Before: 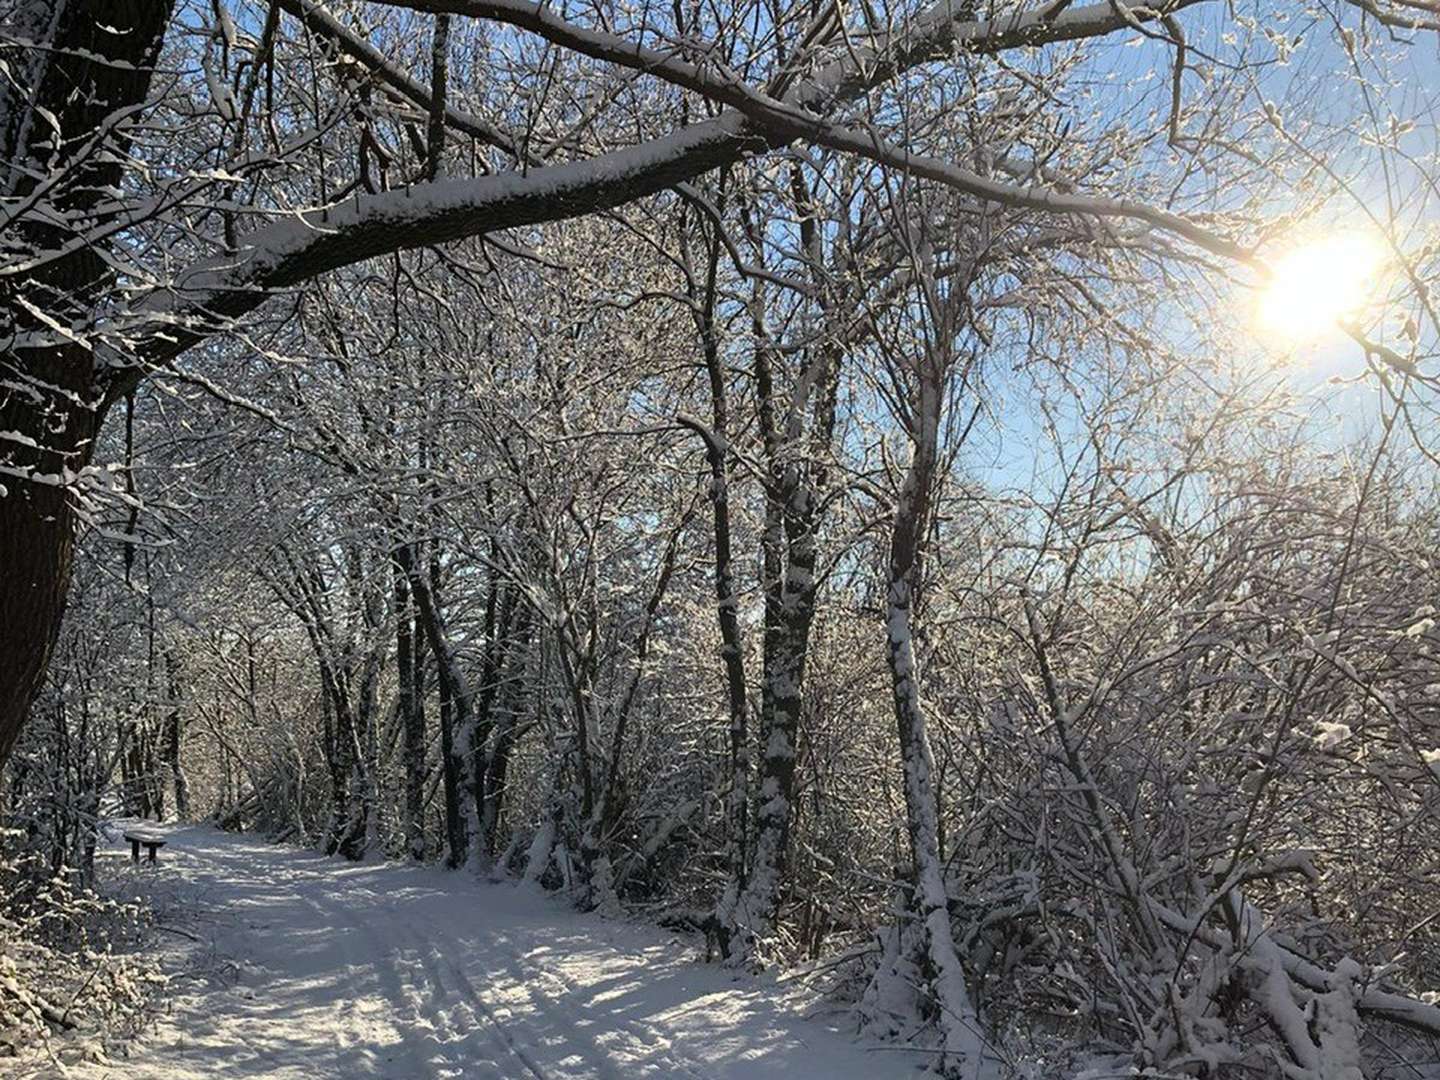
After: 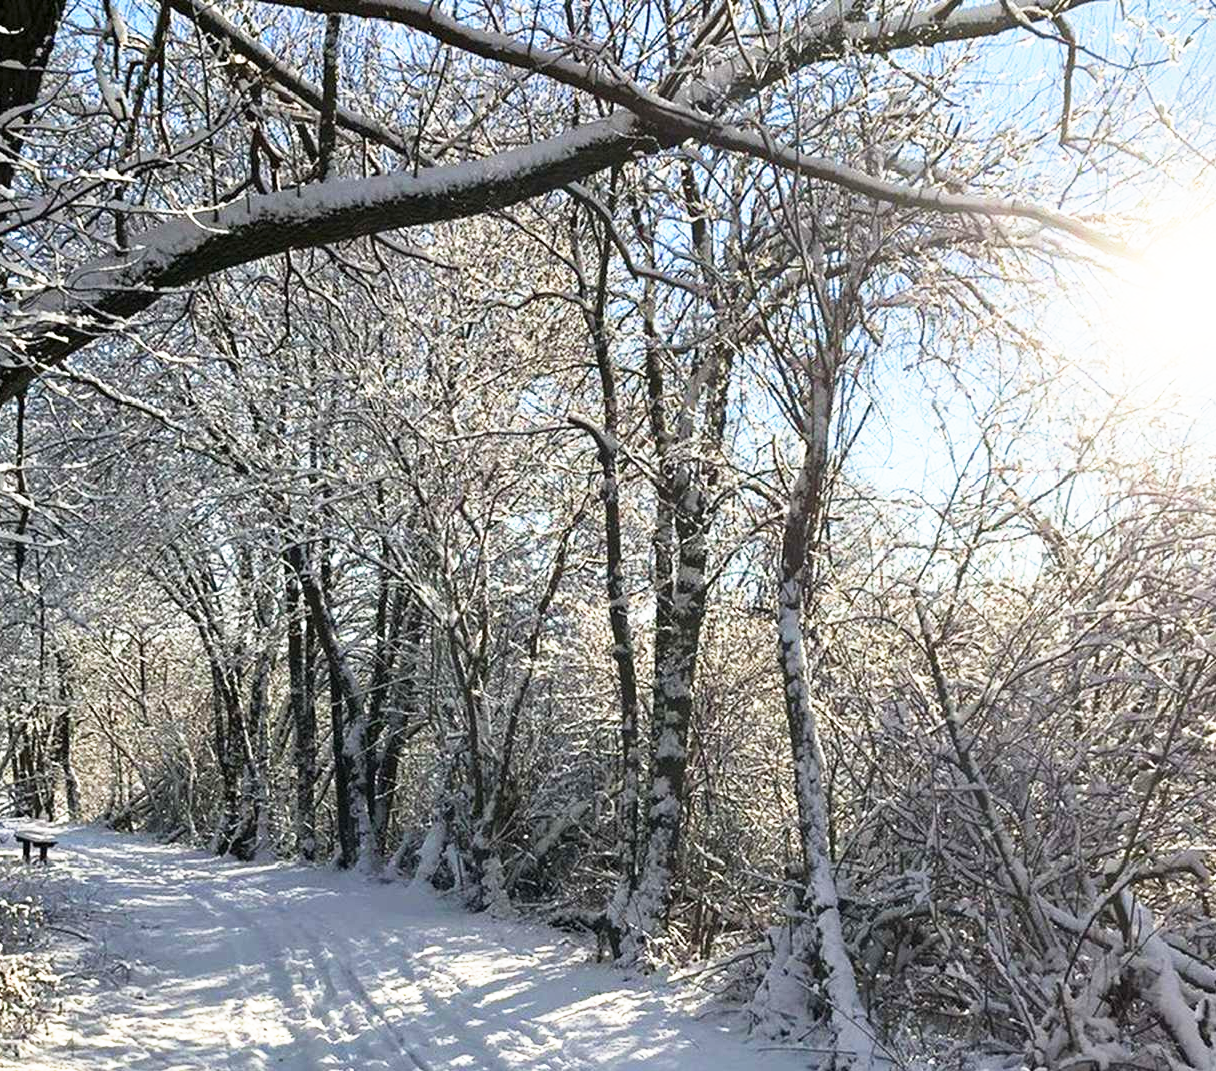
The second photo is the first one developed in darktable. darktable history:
crop: left 7.598%, right 7.873%
base curve: curves: ch0 [(0, 0) (0.495, 0.917) (1, 1)], preserve colors none
